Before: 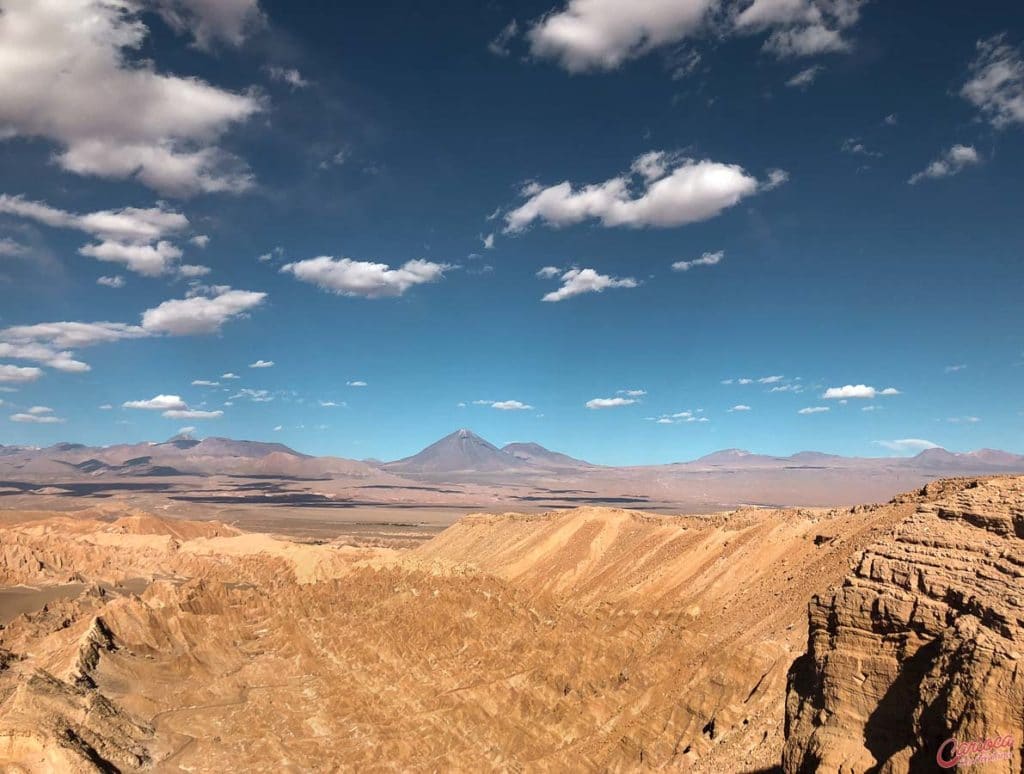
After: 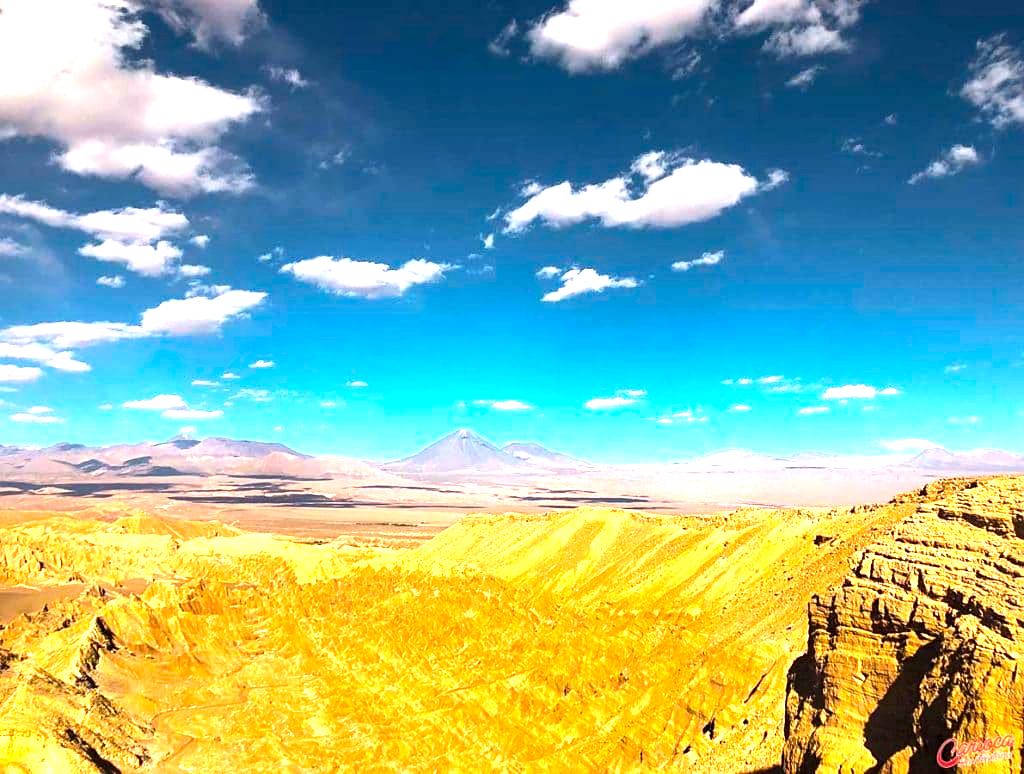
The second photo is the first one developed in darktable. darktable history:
white balance: red 1, blue 1
color balance rgb: linear chroma grading › shadows -10%, linear chroma grading › global chroma 20%, perceptual saturation grading › global saturation 15%, perceptual brilliance grading › global brilliance 30%, perceptual brilliance grading › highlights 12%, perceptual brilliance grading › mid-tones 24%, global vibrance 20%
sharpen: amount 0.2
